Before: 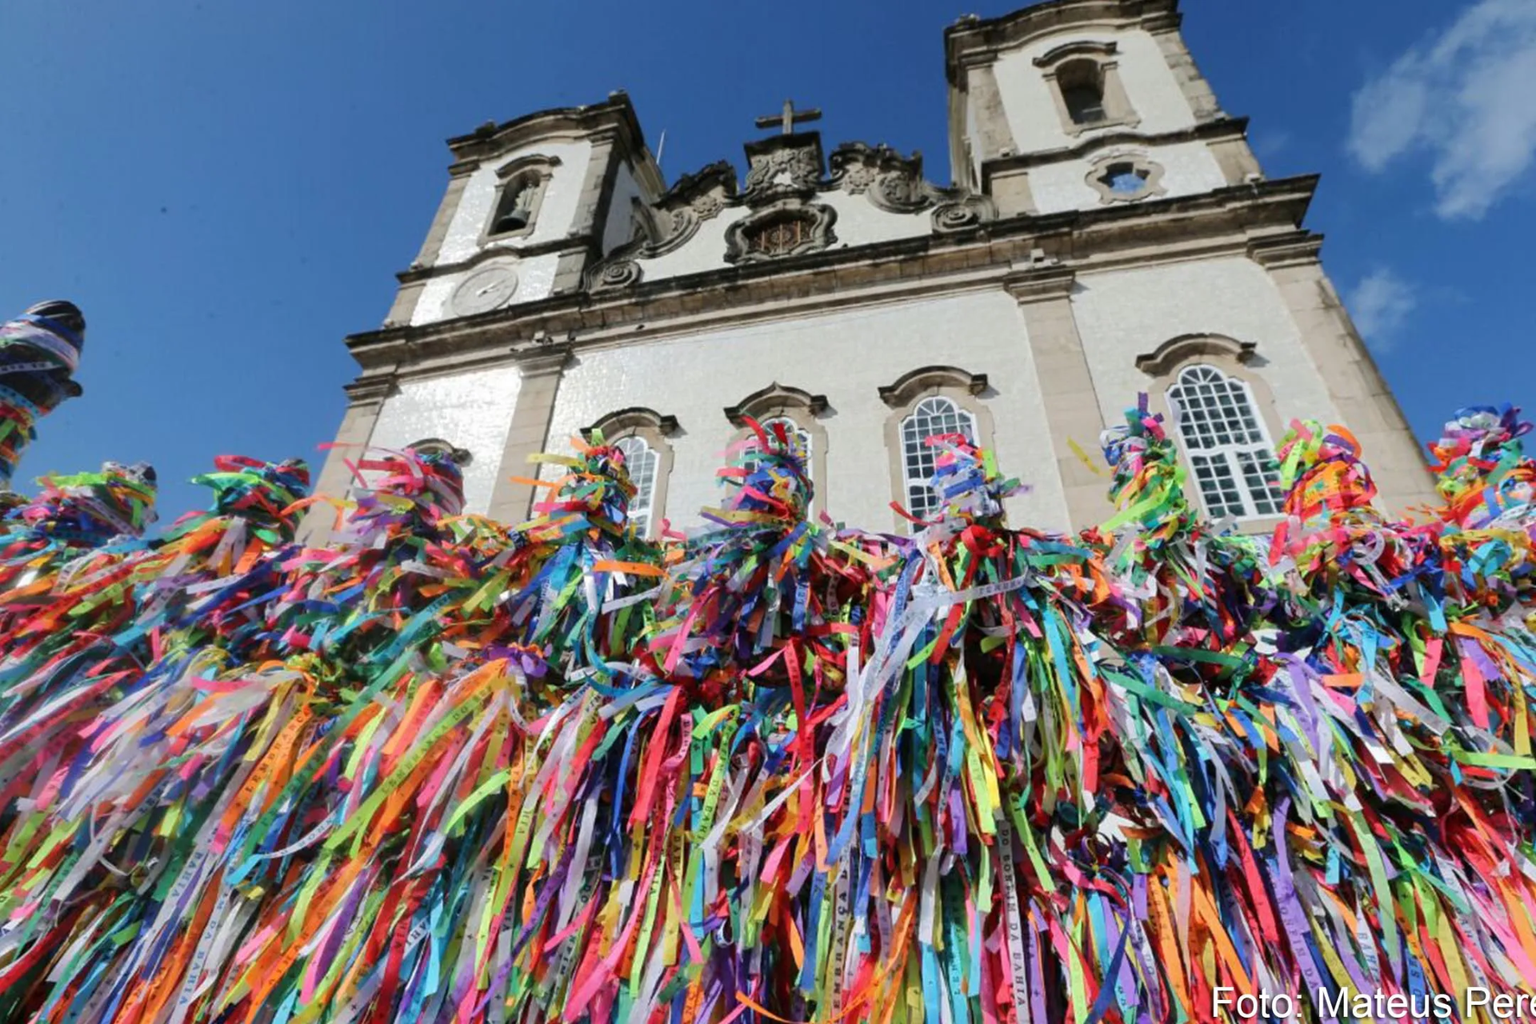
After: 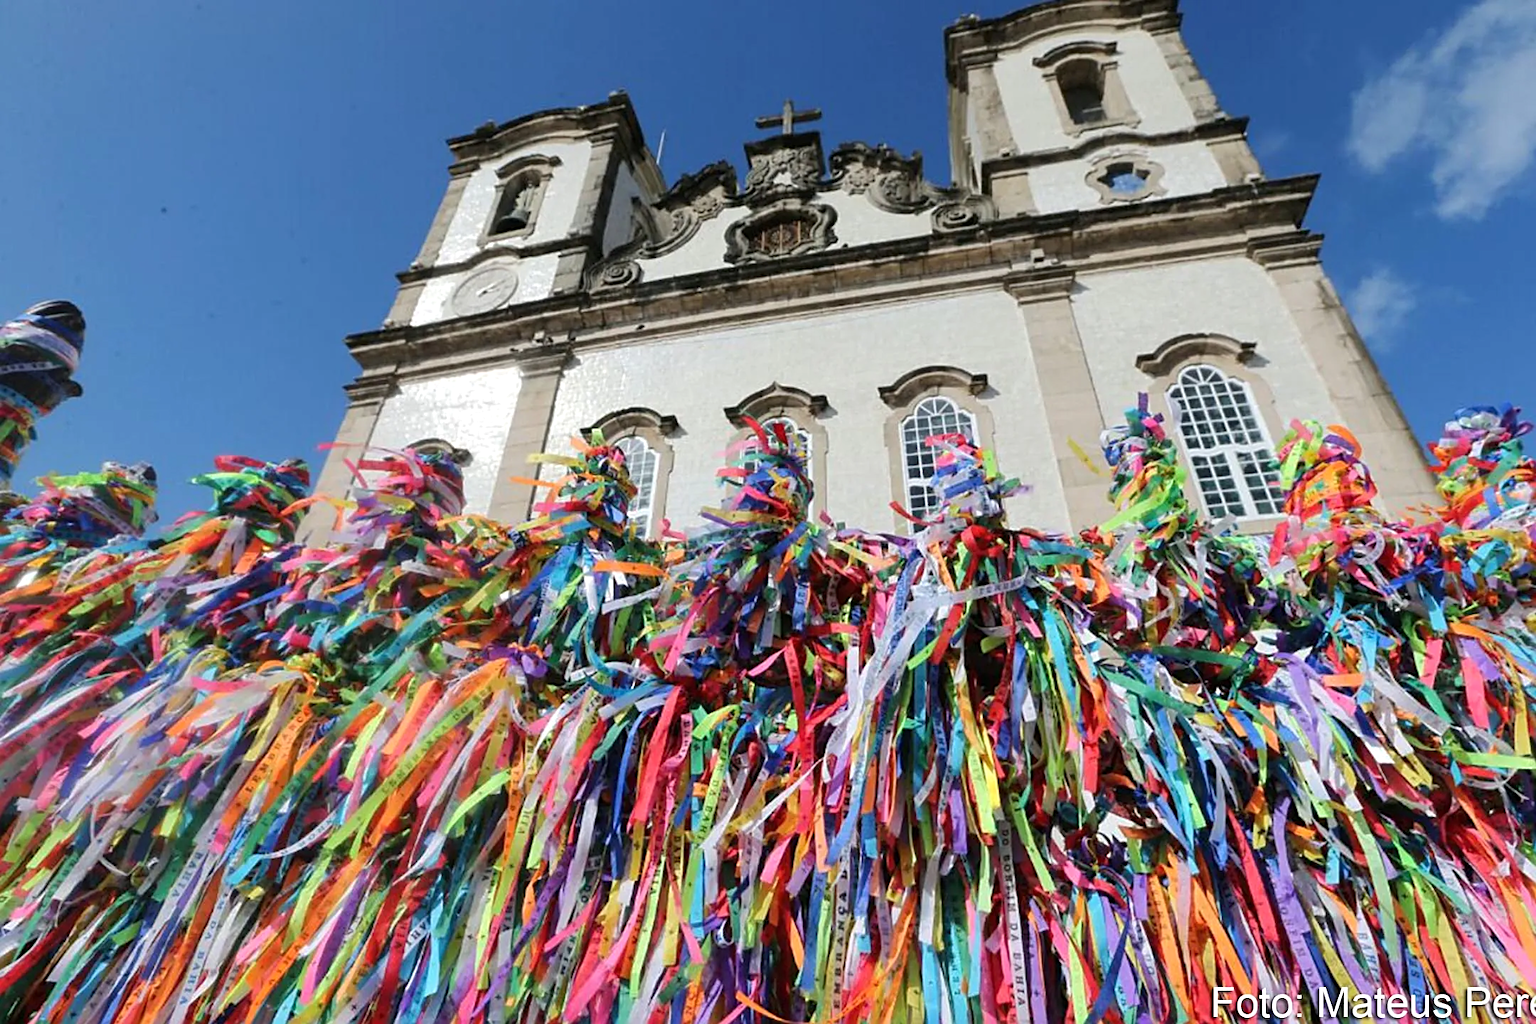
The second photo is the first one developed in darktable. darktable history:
white balance: emerald 1
sharpen: on, module defaults
exposure: exposure 0.127 EV, compensate highlight preservation false
